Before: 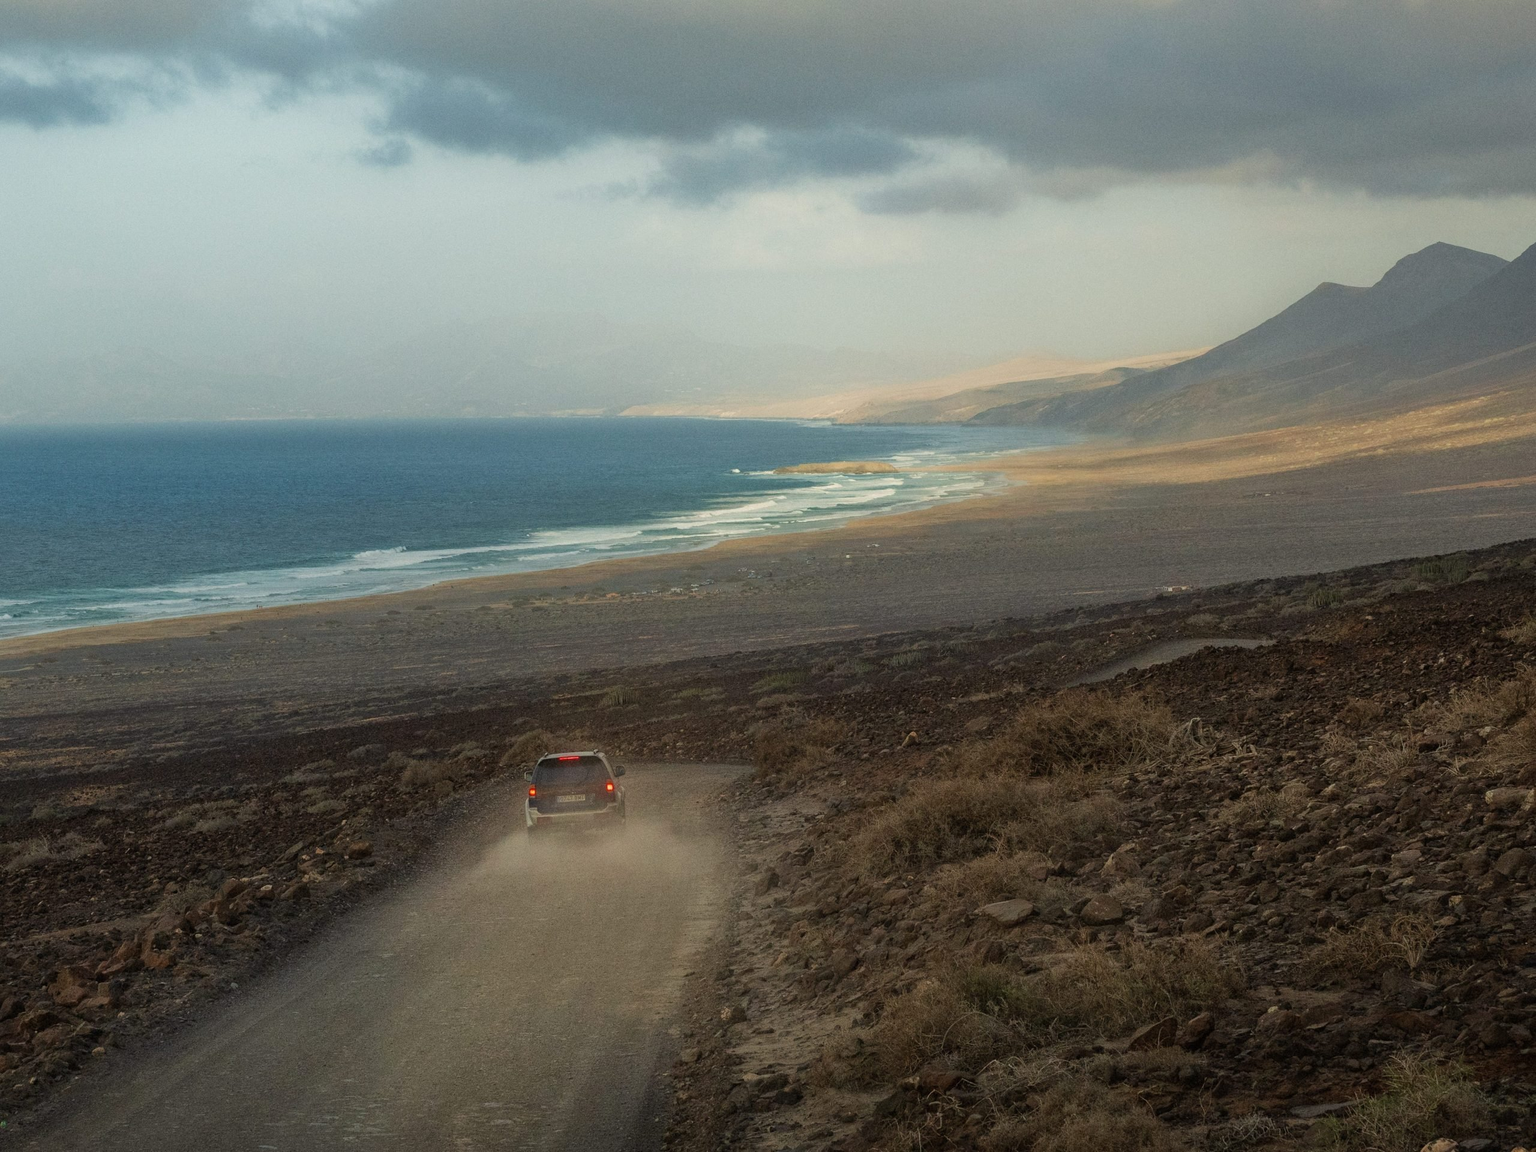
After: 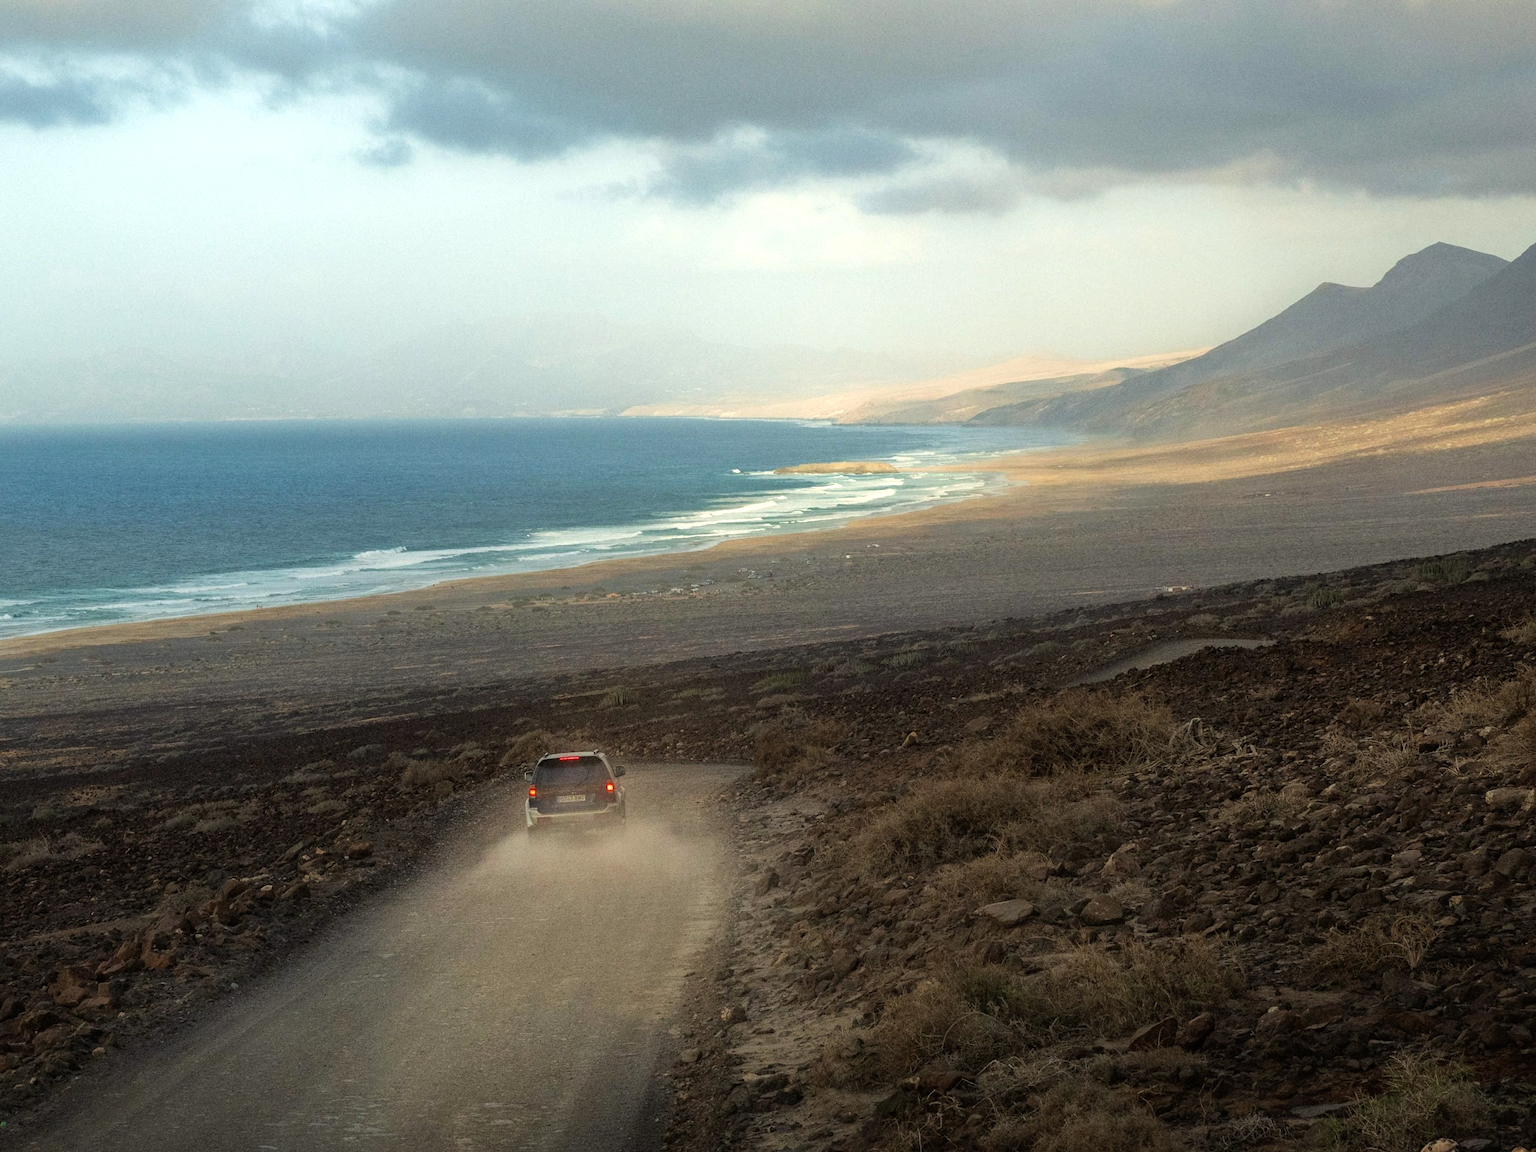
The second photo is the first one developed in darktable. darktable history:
tone equalizer: -8 EV -0.73 EV, -7 EV -0.718 EV, -6 EV -0.634 EV, -5 EV -0.412 EV, -3 EV 0.398 EV, -2 EV 0.6 EV, -1 EV 0.689 EV, +0 EV 0.739 EV, mask exposure compensation -0.496 EV
